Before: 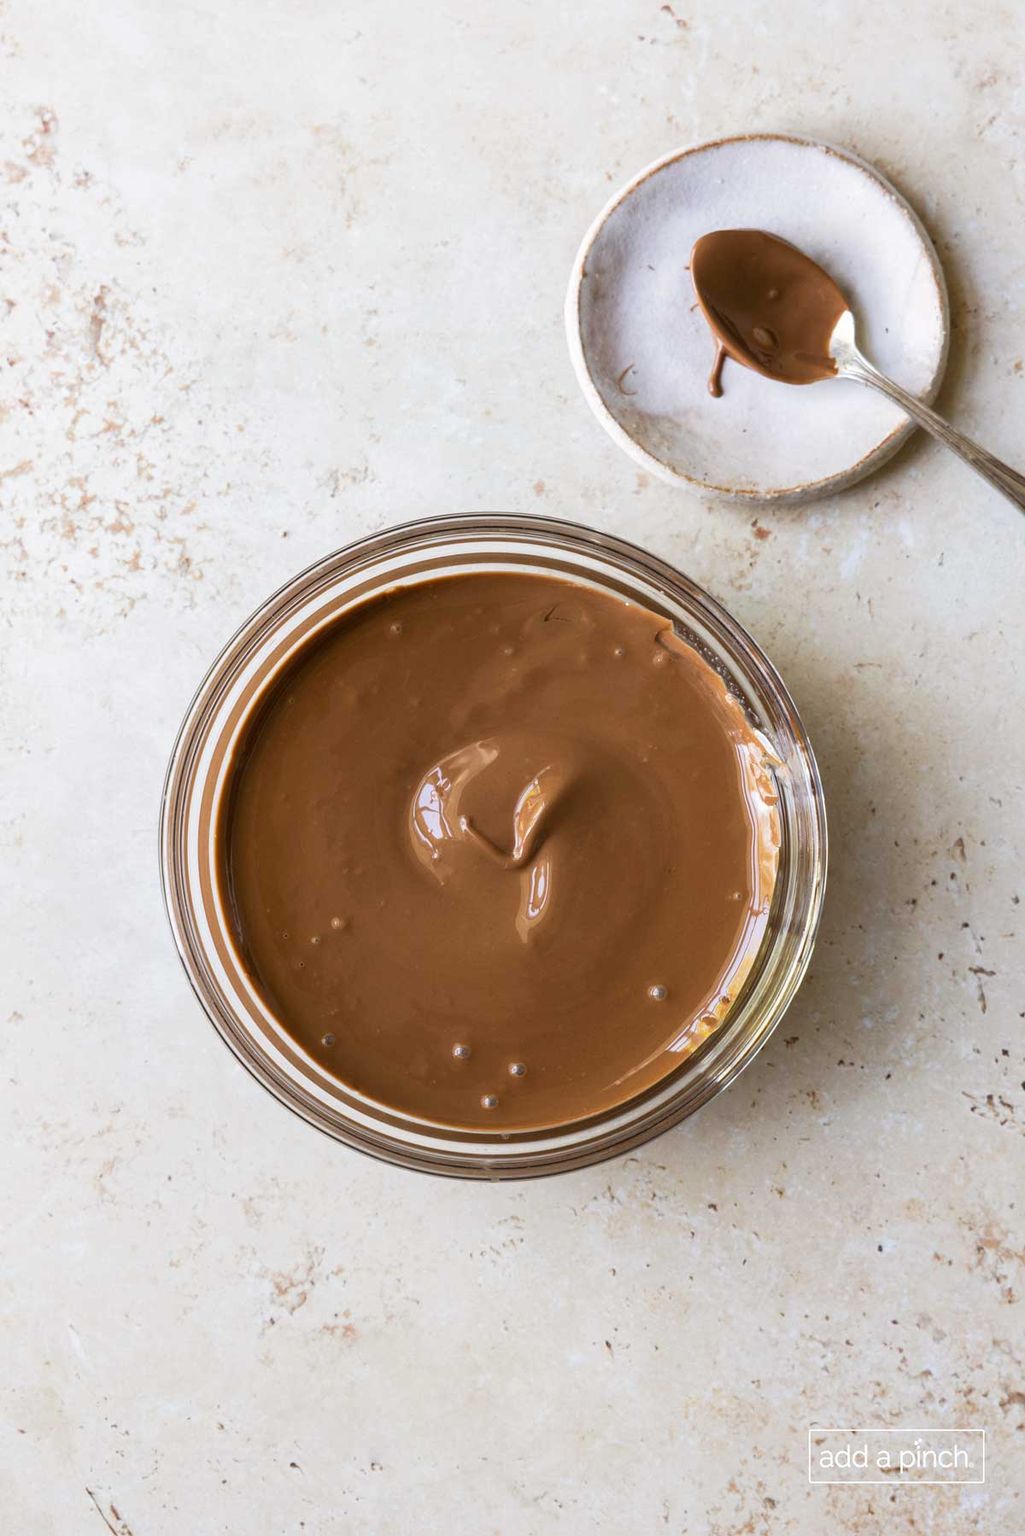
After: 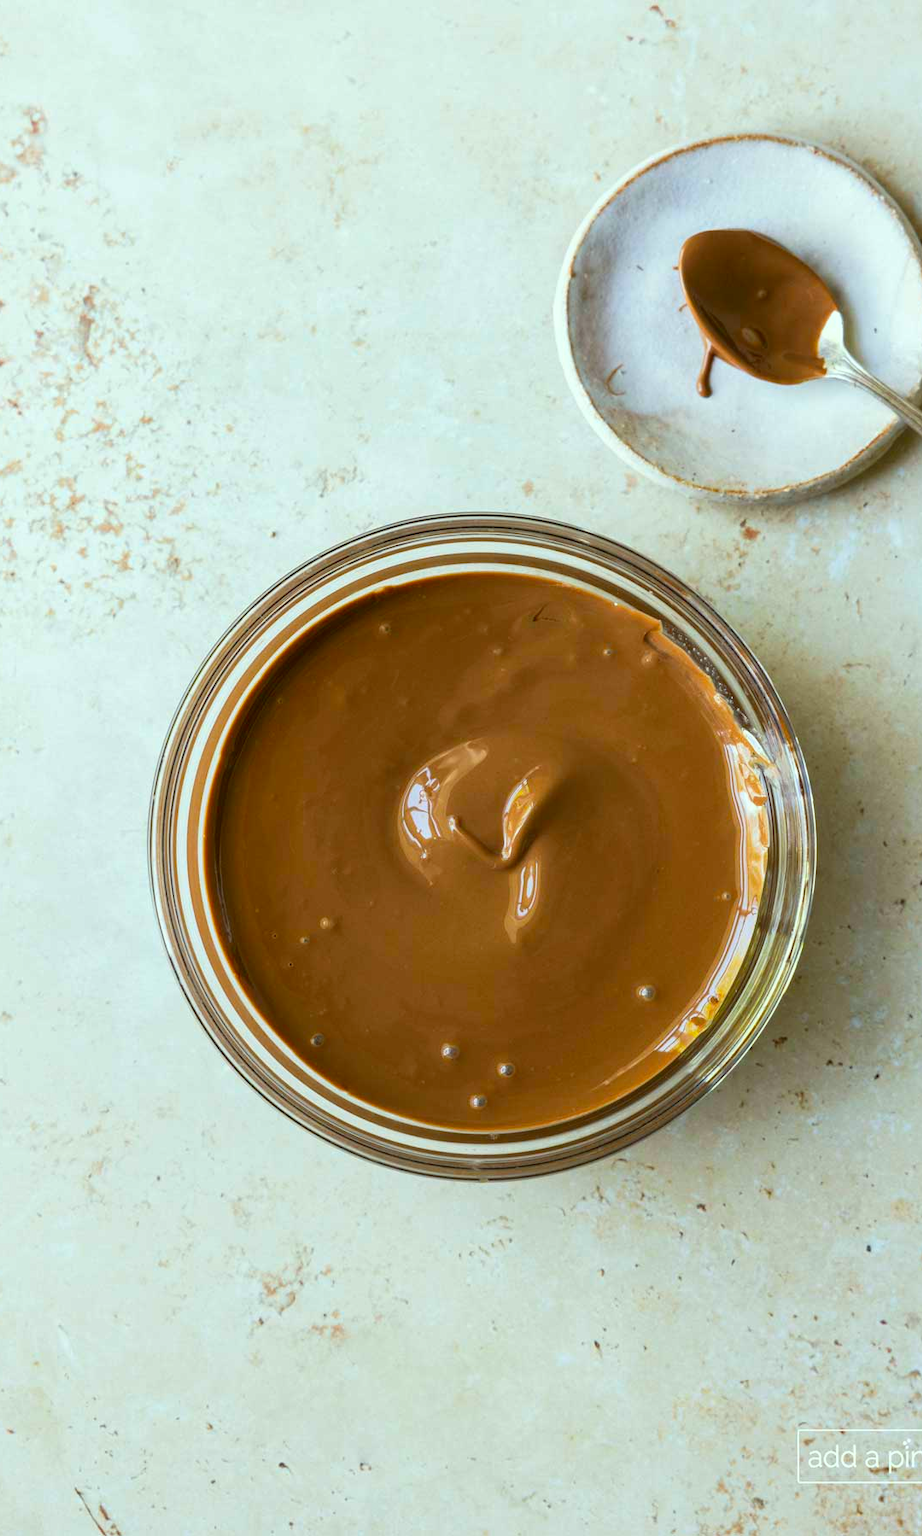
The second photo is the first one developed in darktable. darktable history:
crop and rotate: left 1.088%, right 8.807%
color correction: highlights a* -7.33, highlights b* 1.26, shadows a* -3.55, saturation 1.4
